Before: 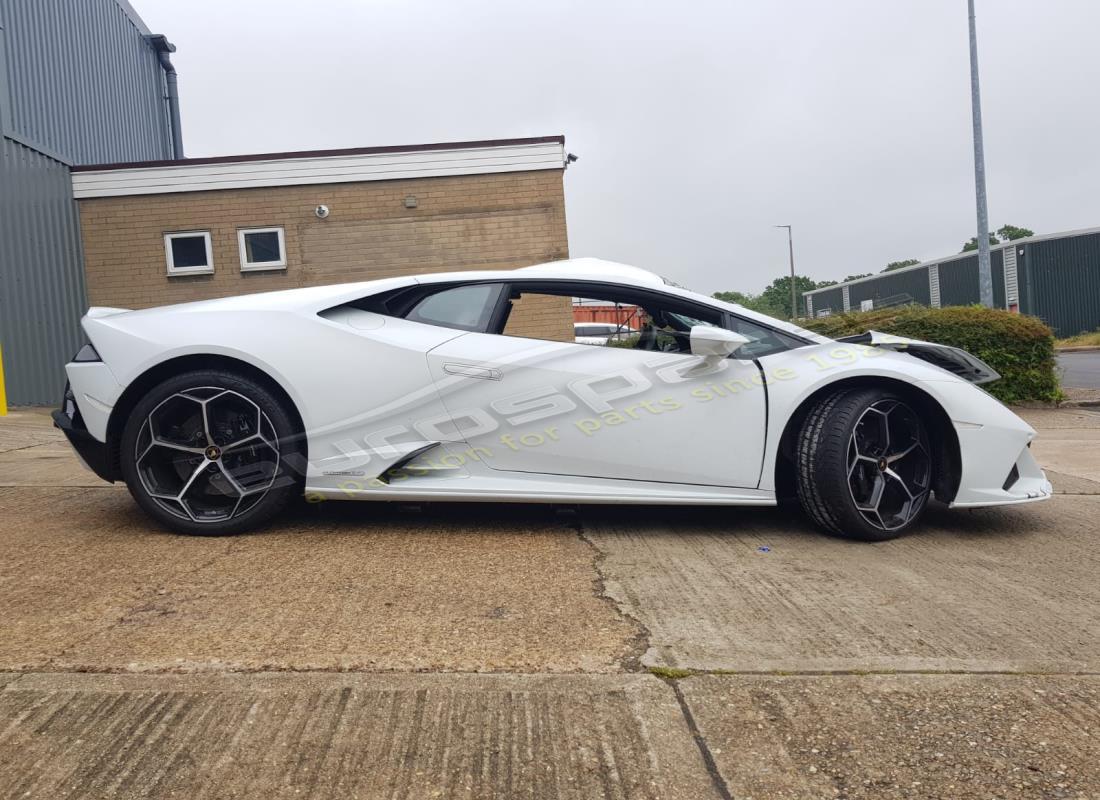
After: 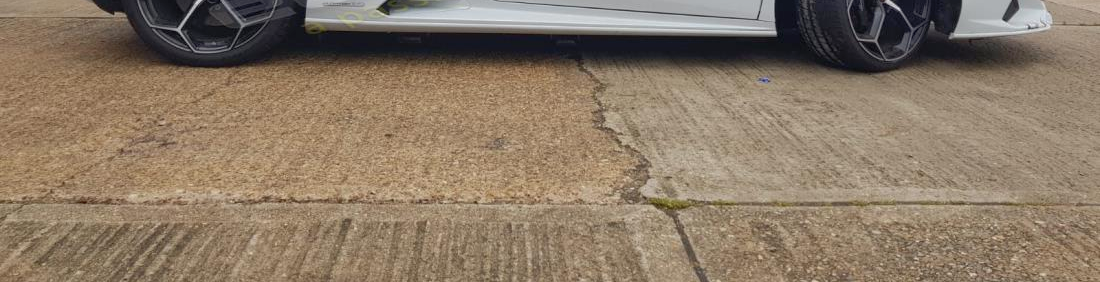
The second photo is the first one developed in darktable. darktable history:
shadows and highlights: on, module defaults
crop and rotate: top 58.725%, bottom 6.001%
